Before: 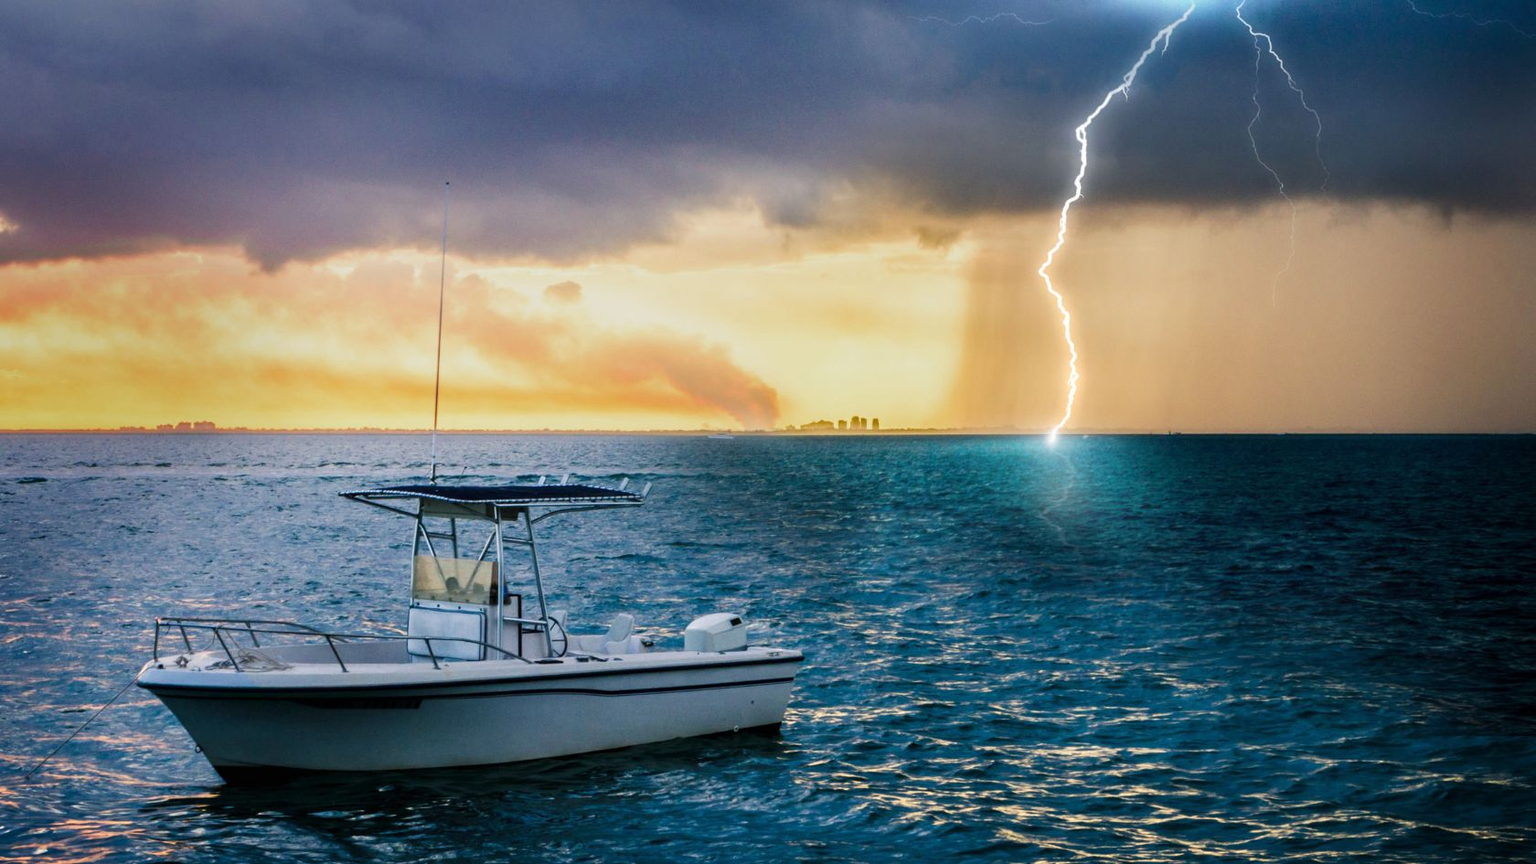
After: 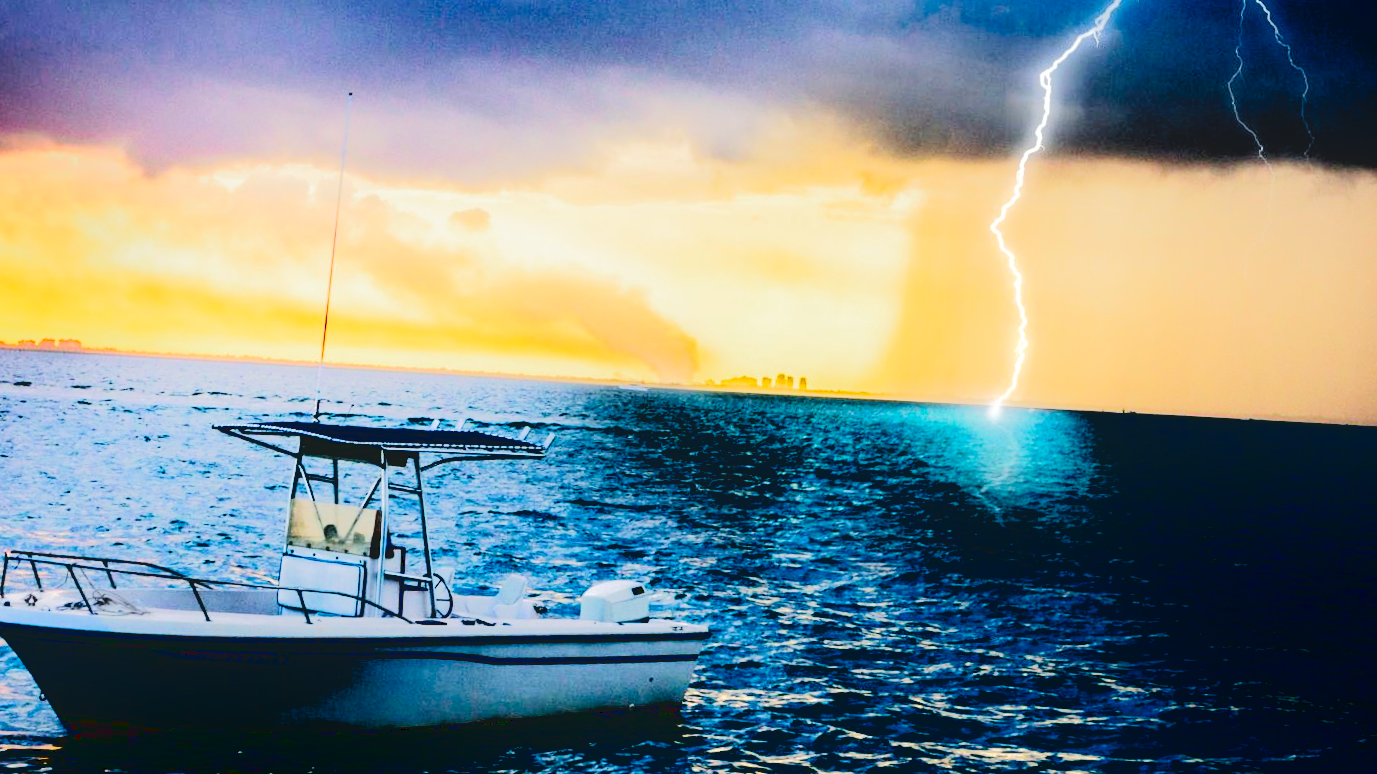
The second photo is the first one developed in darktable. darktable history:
crop and rotate: angle -3.27°, left 5.211%, top 5.211%, right 4.607%, bottom 4.607%
base curve: curves: ch0 [(0.065, 0.026) (0.236, 0.358) (0.53, 0.546) (0.777, 0.841) (0.924, 0.992)], preserve colors average RGB
color correction: saturation 1.32
white balance: red 1, blue 1
shadows and highlights: shadows -70, highlights 35, soften with gaussian
tone curve: curves: ch0 [(0, 0) (0.003, 0.068) (0.011, 0.068) (0.025, 0.068) (0.044, 0.068) (0.069, 0.072) (0.1, 0.072) (0.136, 0.077) (0.177, 0.095) (0.224, 0.126) (0.277, 0.2) (0.335, 0.3) (0.399, 0.407) (0.468, 0.52) (0.543, 0.624) (0.623, 0.721) (0.709, 0.811) (0.801, 0.88) (0.898, 0.942) (1, 1)], preserve colors none
